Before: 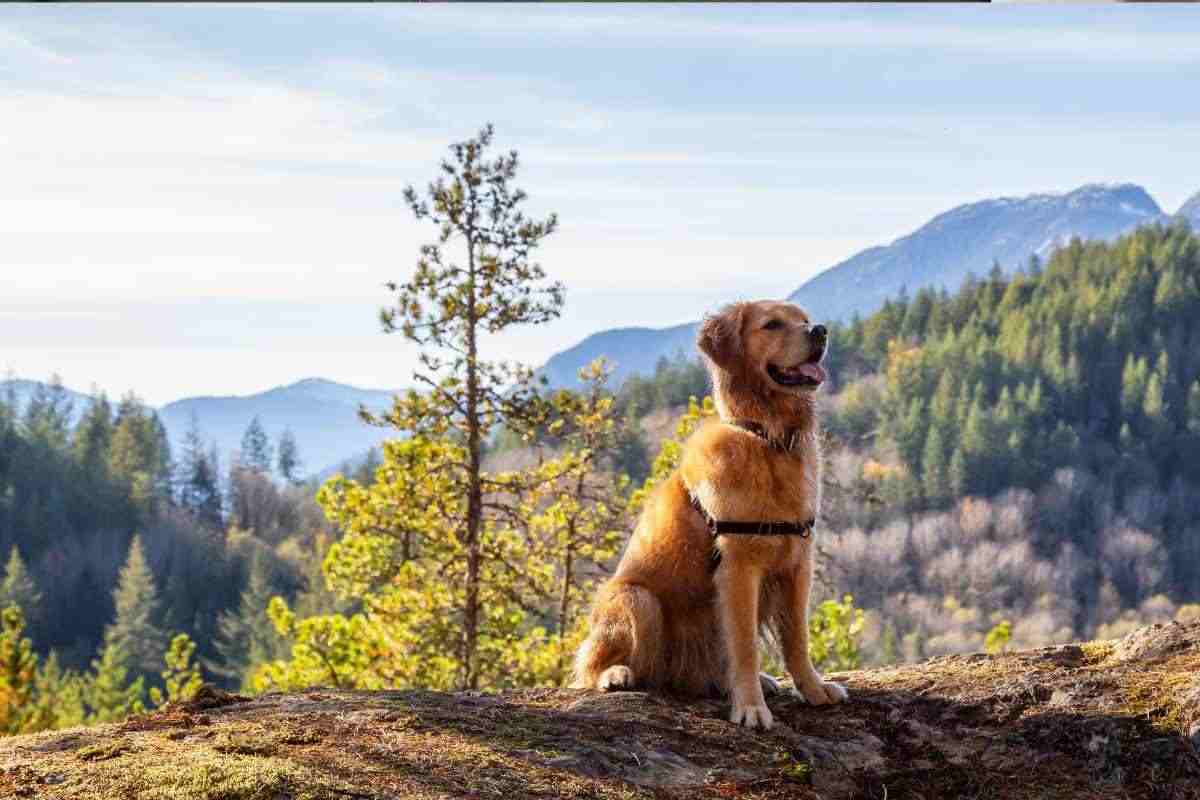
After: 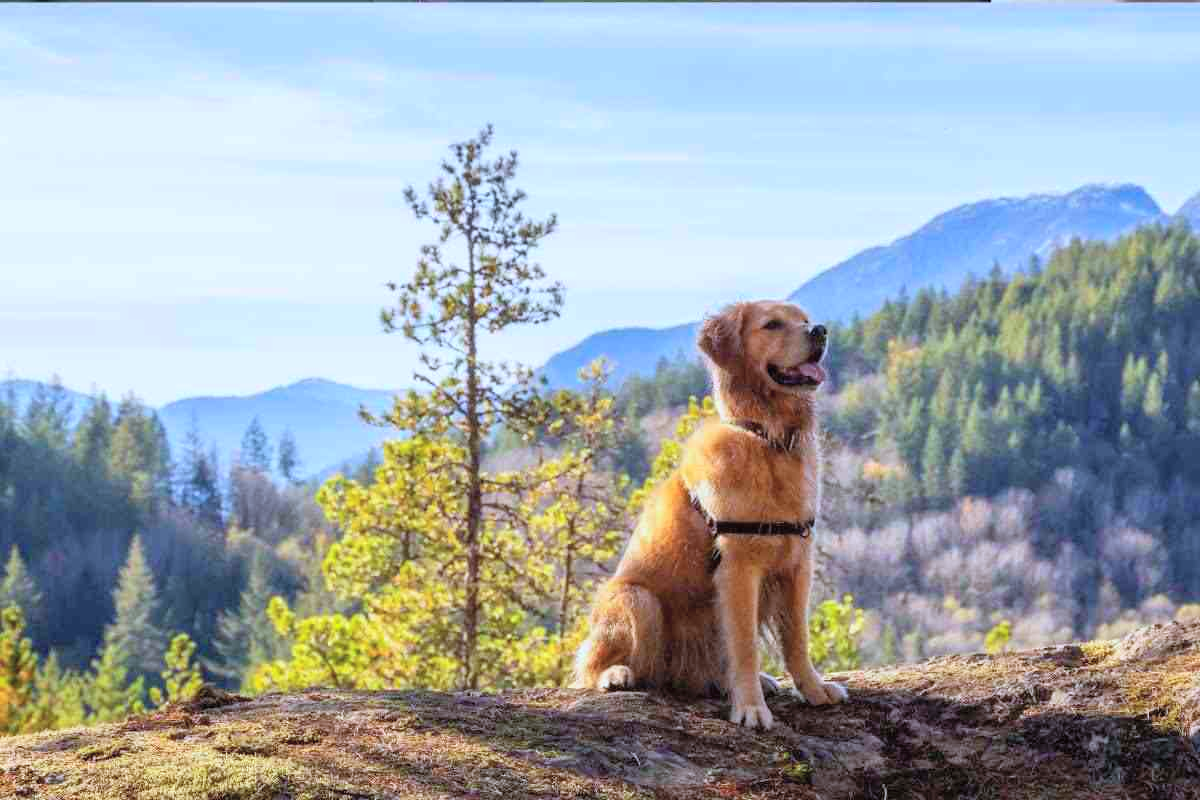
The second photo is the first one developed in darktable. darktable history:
contrast brightness saturation: brightness 0.15
color calibration: output R [0.994, 0.059, -0.119, 0], output G [-0.036, 1.09, -0.119, 0], output B [0.078, -0.108, 0.961, 0], illuminant custom, x 0.371, y 0.382, temperature 4281.14 K
